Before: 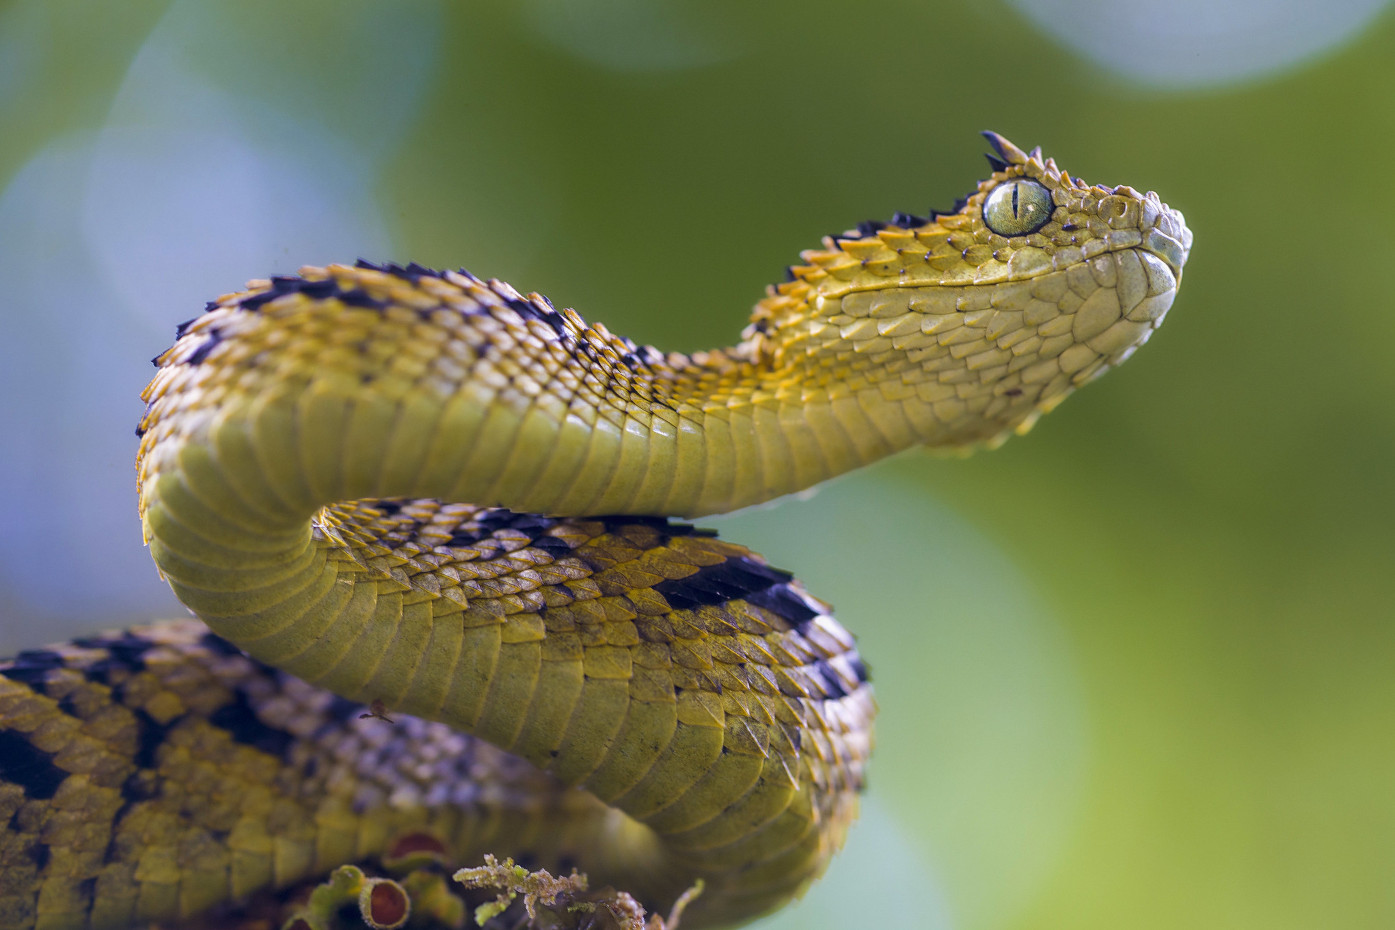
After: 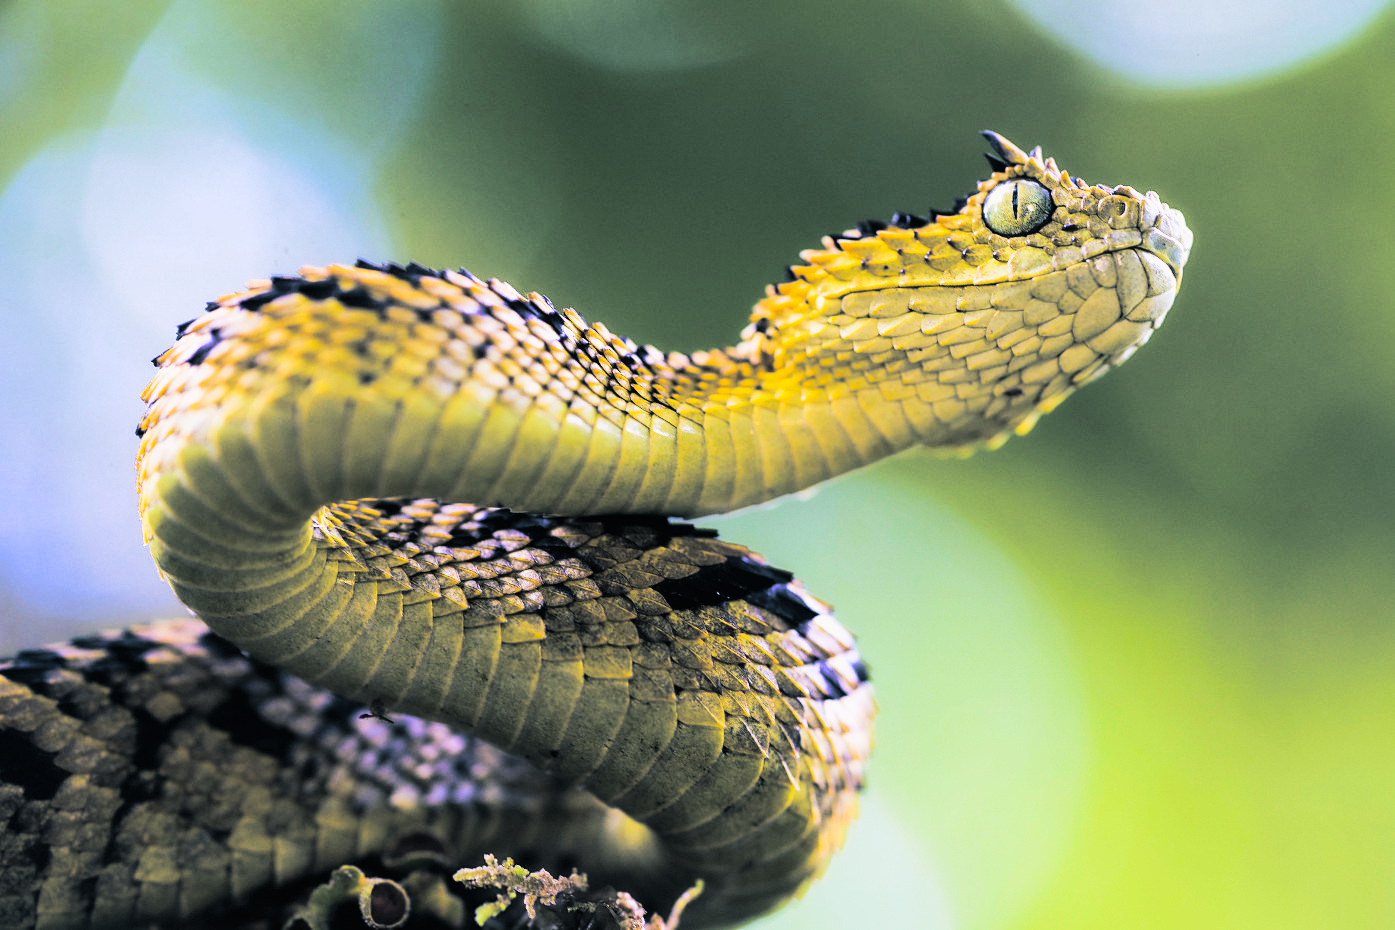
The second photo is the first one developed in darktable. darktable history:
split-toning: shadows › hue 205.2°, shadows › saturation 0.29, highlights › hue 50.4°, highlights › saturation 0.38, balance -49.9
tone equalizer: -8 EV -0.417 EV, -7 EV -0.389 EV, -6 EV -0.333 EV, -5 EV -0.222 EV, -3 EV 0.222 EV, -2 EV 0.333 EV, -1 EV 0.389 EV, +0 EV 0.417 EV, edges refinement/feathering 500, mask exposure compensation -1.57 EV, preserve details no
contrast brightness saturation: contrast 0.24, brightness 0.26, saturation 0.39
filmic rgb: black relative exposure -5 EV, hardness 2.88, contrast 1.3, highlights saturation mix -30%
